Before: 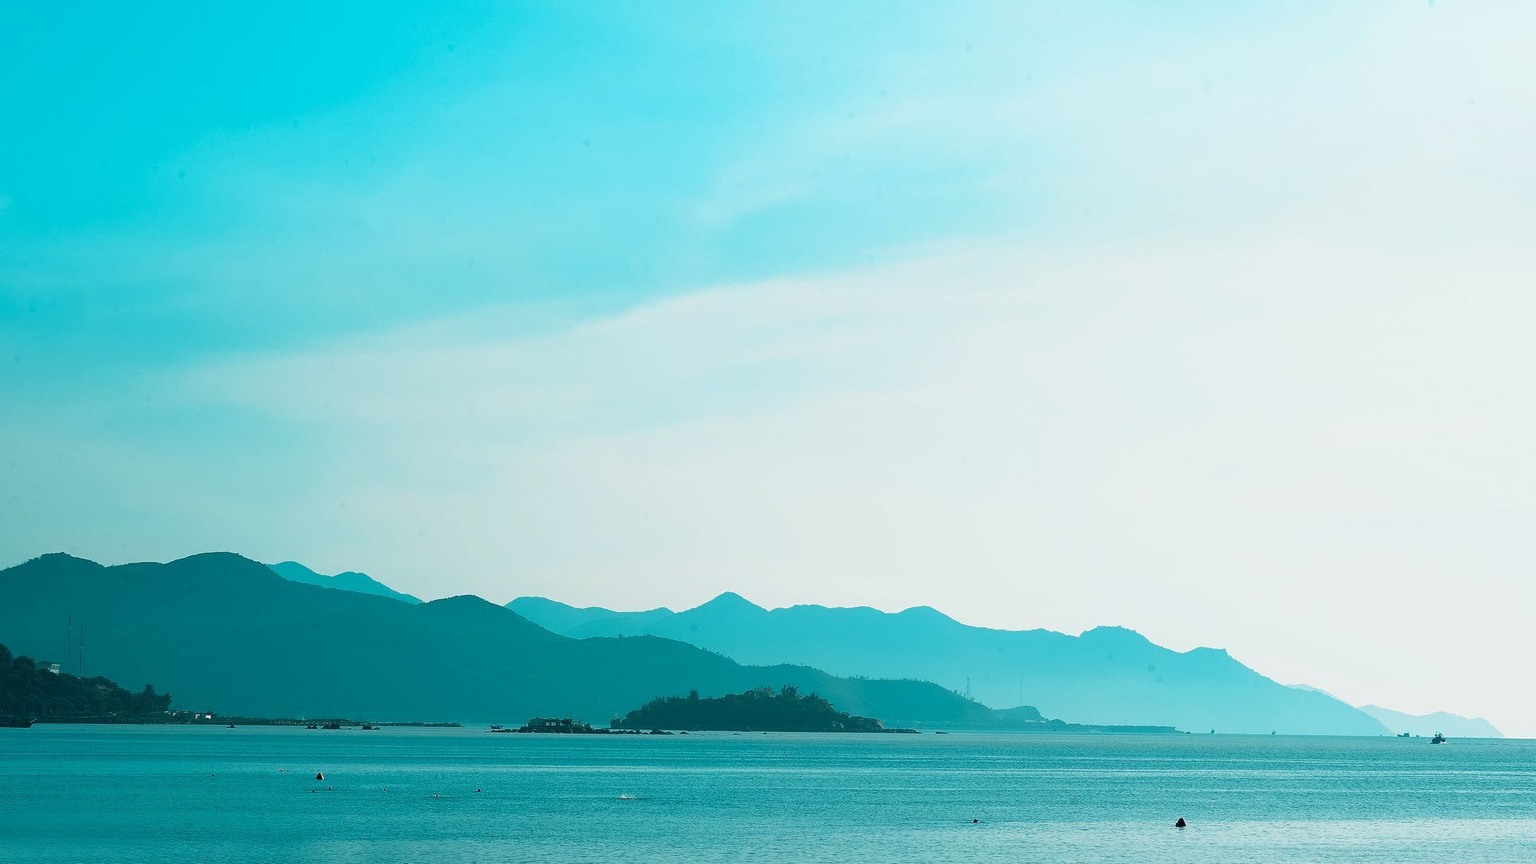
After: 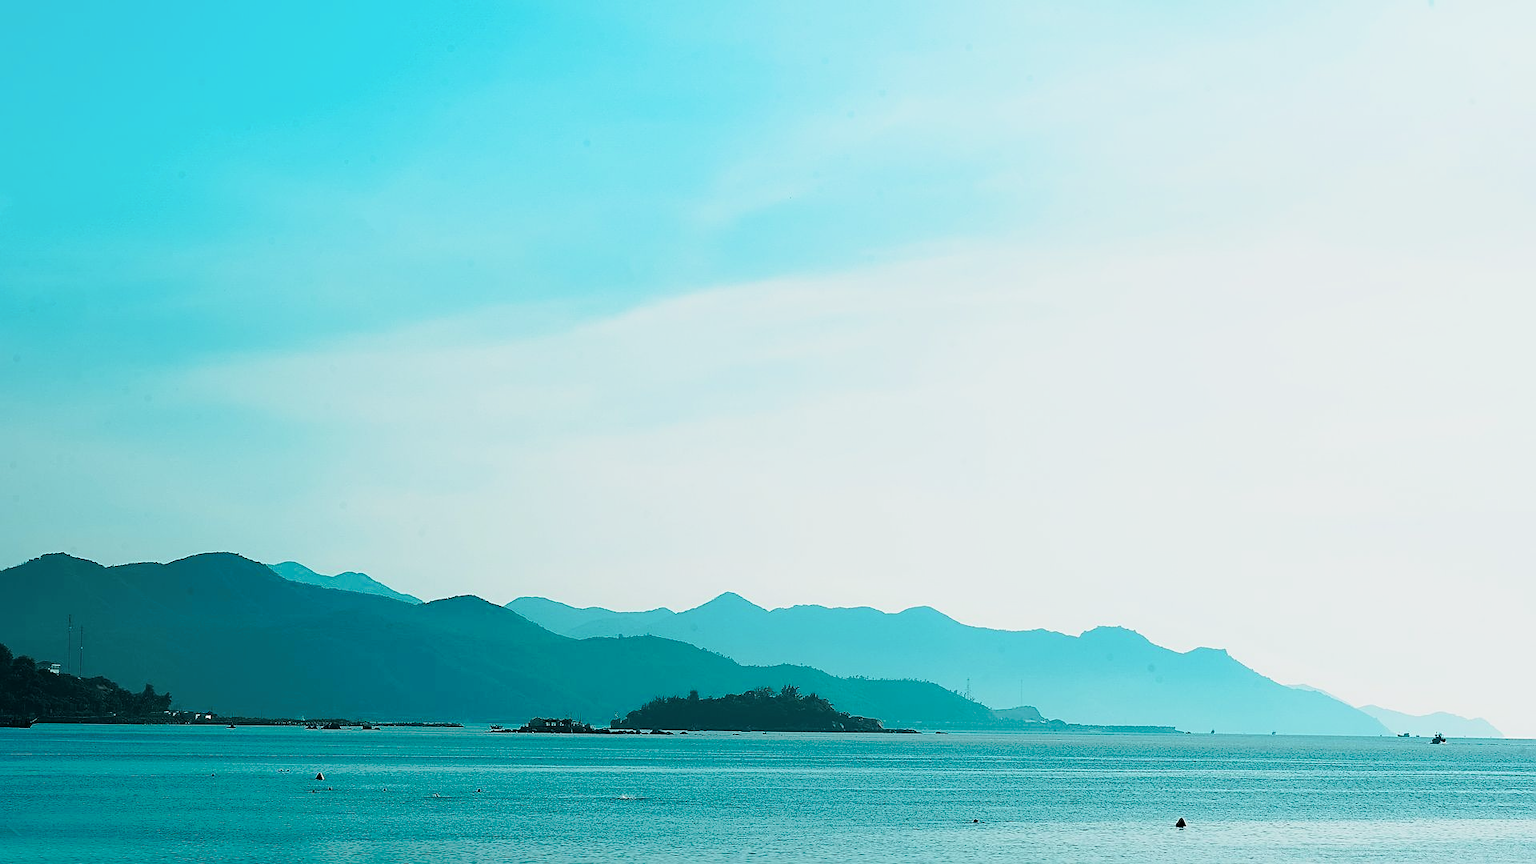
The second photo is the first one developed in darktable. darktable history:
sharpen: on, module defaults
tone curve: curves: ch0 [(0, 0) (0.003, 0.003) (0.011, 0.011) (0.025, 0.024) (0.044, 0.042) (0.069, 0.066) (0.1, 0.095) (0.136, 0.129) (0.177, 0.169) (0.224, 0.214) (0.277, 0.264) (0.335, 0.319) (0.399, 0.38) (0.468, 0.446) (0.543, 0.558) (0.623, 0.636) (0.709, 0.719) (0.801, 0.807) (0.898, 0.901) (1, 1)], preserve colors none
filmic rgb: black relative exposure -8.07 EV, white relative exposure 3 EV, hardness 5.35, contrast 1.25
